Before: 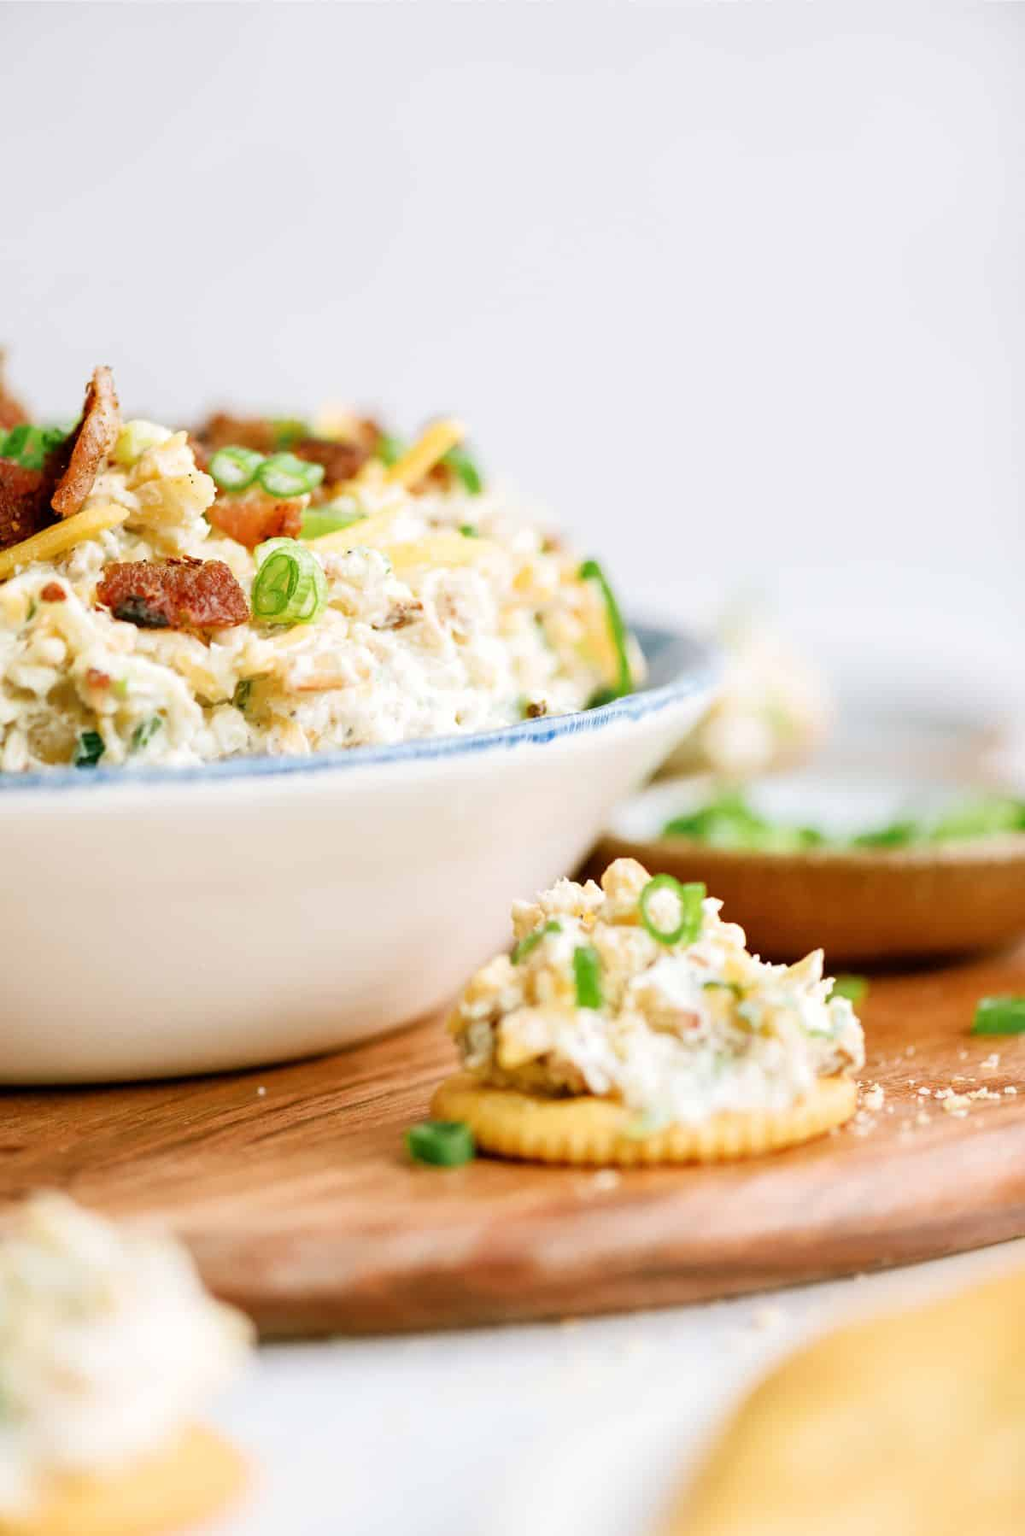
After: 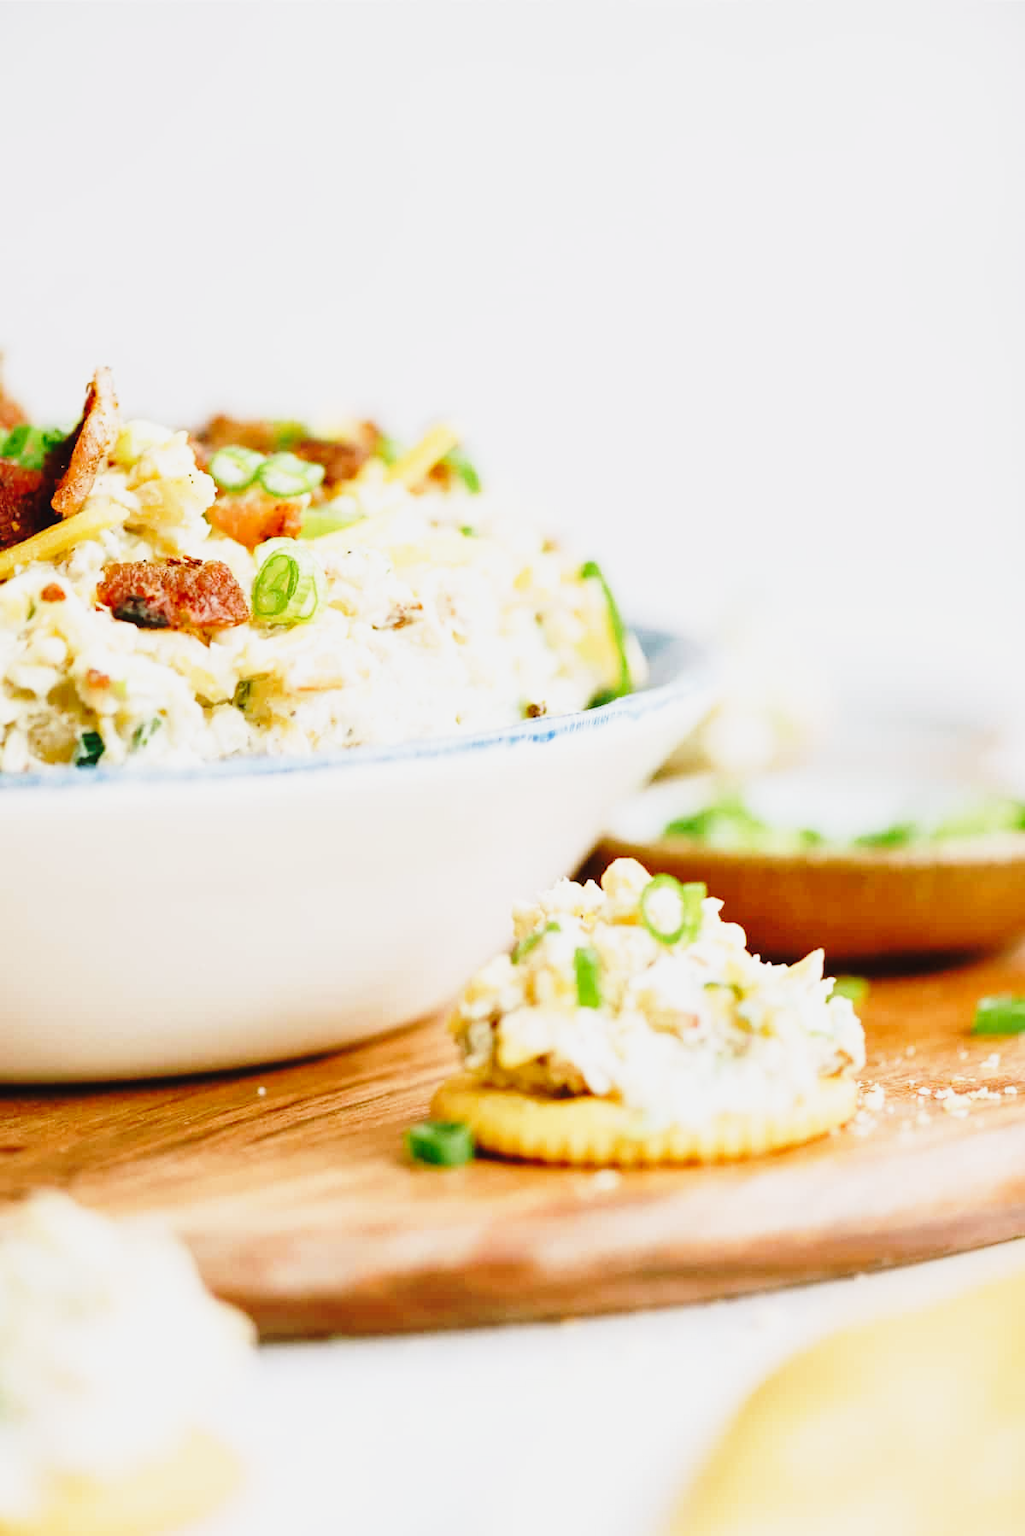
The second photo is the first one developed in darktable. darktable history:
base curve: curves: ch0 [(0, 0) (0.036, 0.037) (0.121, 0.228) (0.46, 0.76) (0.859, 0.983) (1, 1)], preserve colors none
contrast brightness saturation: contrast -0.081, brightness -0.035, saturation -0.111
